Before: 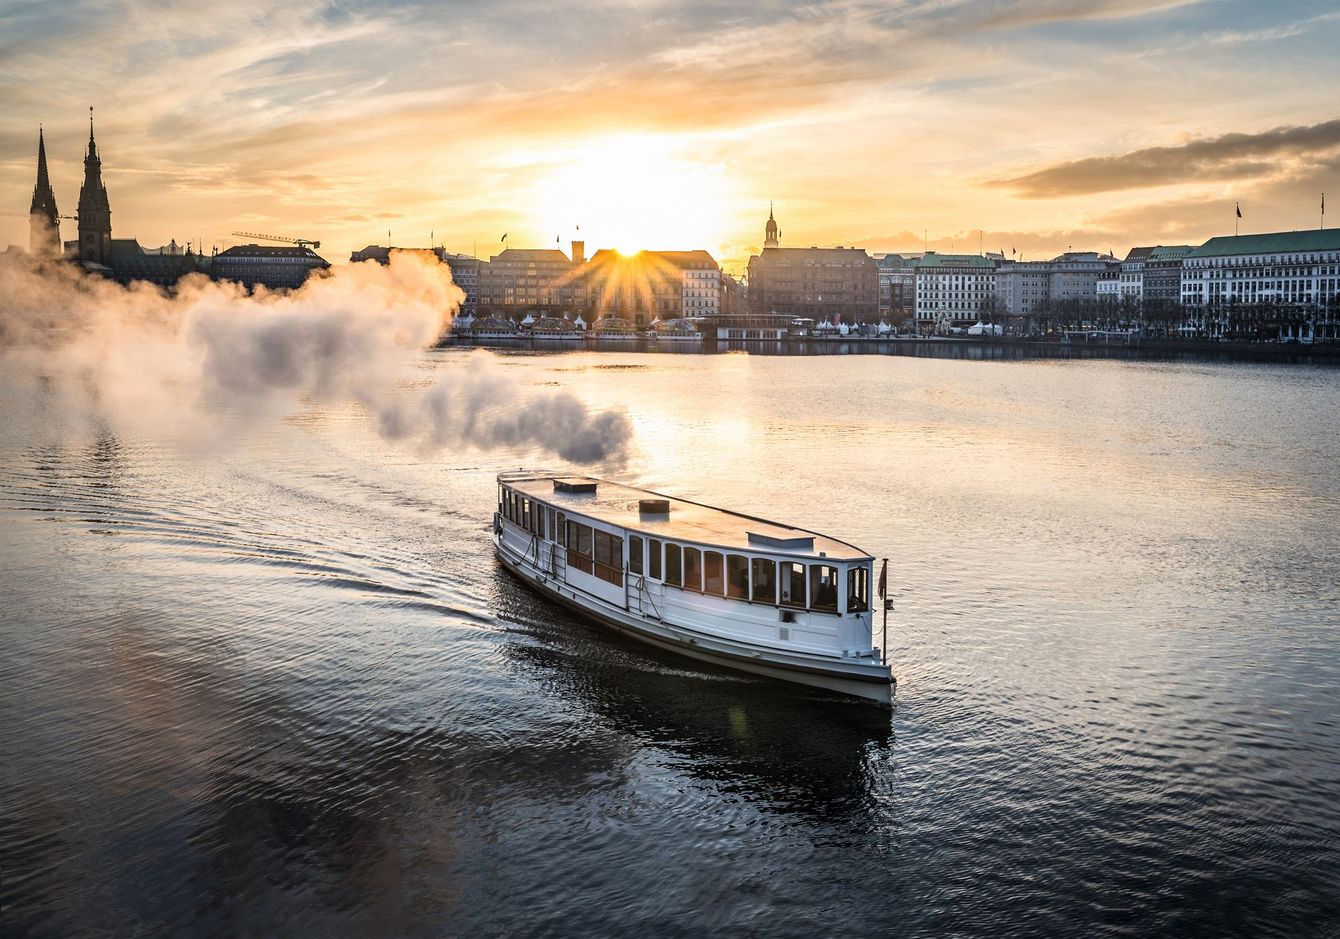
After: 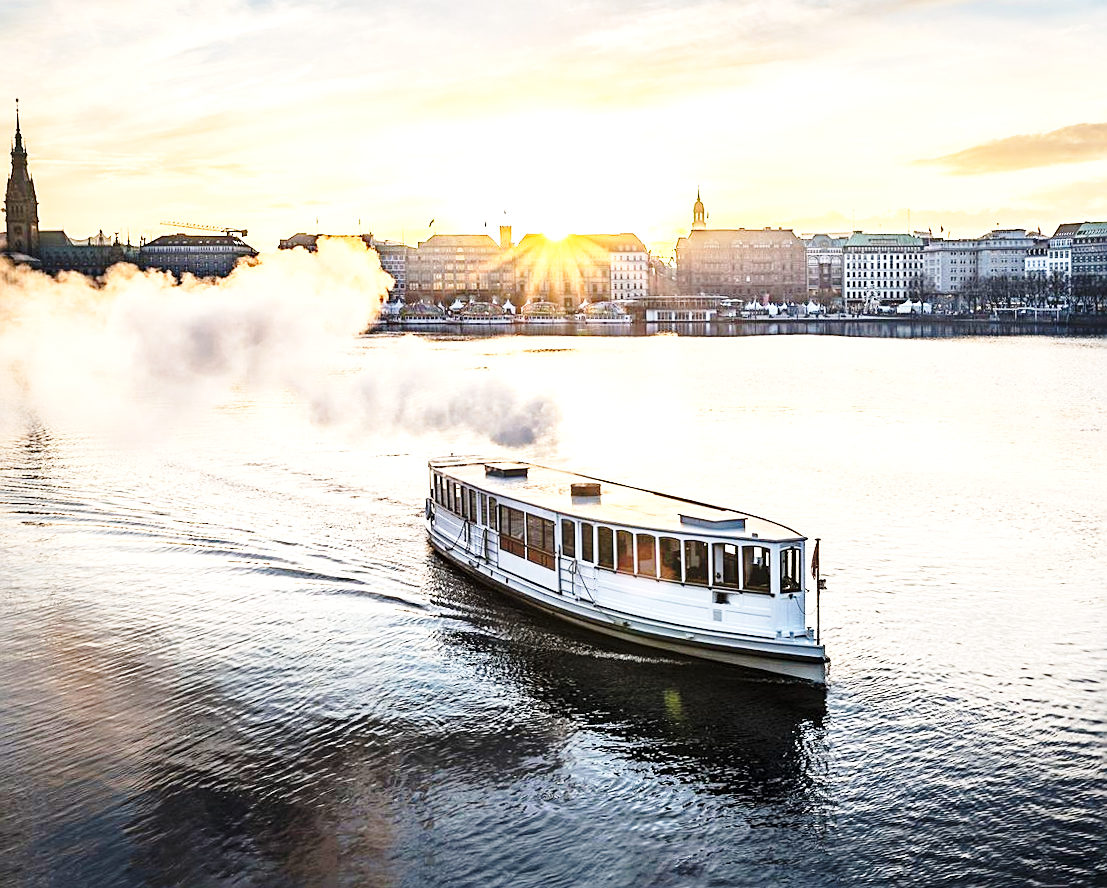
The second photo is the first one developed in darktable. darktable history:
crop and rotate: angle 0.848°, left 4.24%, top 0.809%, right 11.401%, bottom 2.624%
base curve: curves: ch0 [(0, 0) (0.028, 0.03) (0.121, 0.232) (0.46, 0.748) (0.859, 0.968) (1, 1)], preserve colors none
sharpen: on, module defaults
exposure: exposure 0.642 EV, compensate exposure bias true, compensate highlight preservation false
